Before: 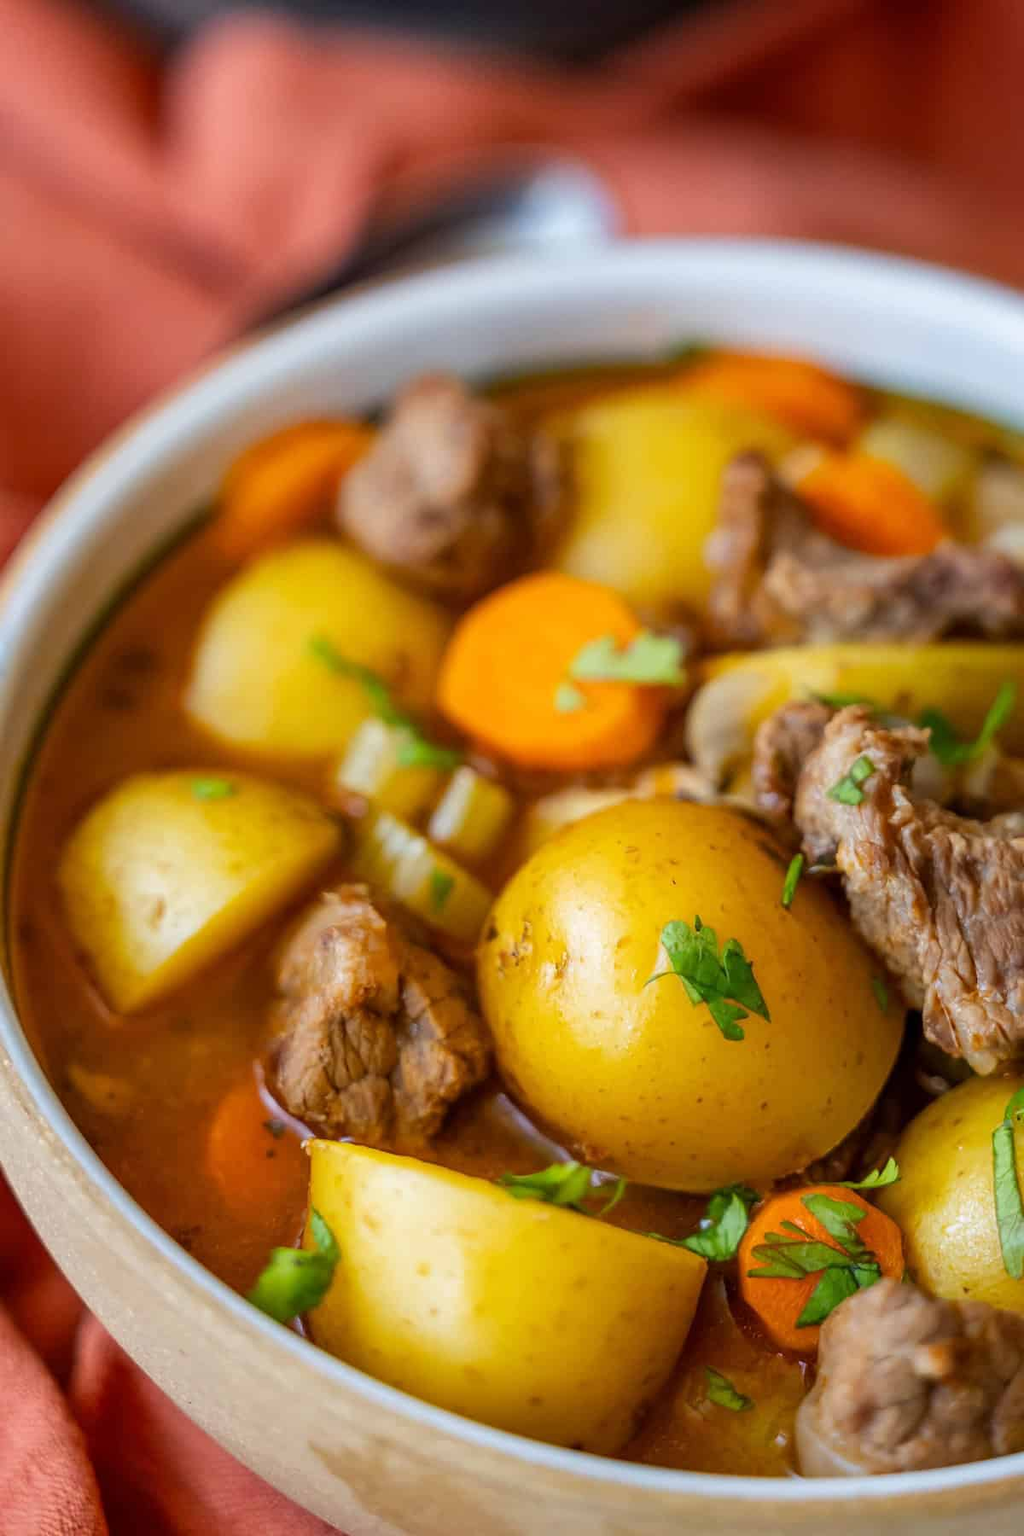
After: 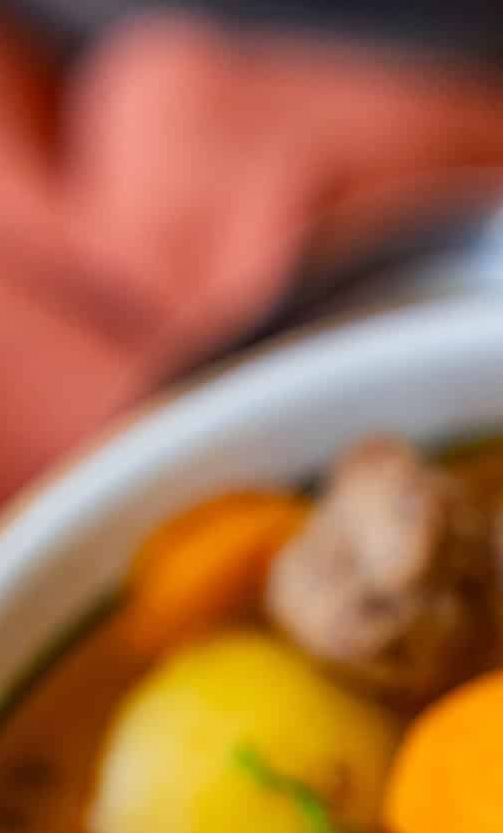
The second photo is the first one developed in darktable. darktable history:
crop and rotate: left 10.817%, top 0.062%, right 47.194%, bottom 53.626%
sharpen: radius 1.559, amount 0.373, threshold 1.271
